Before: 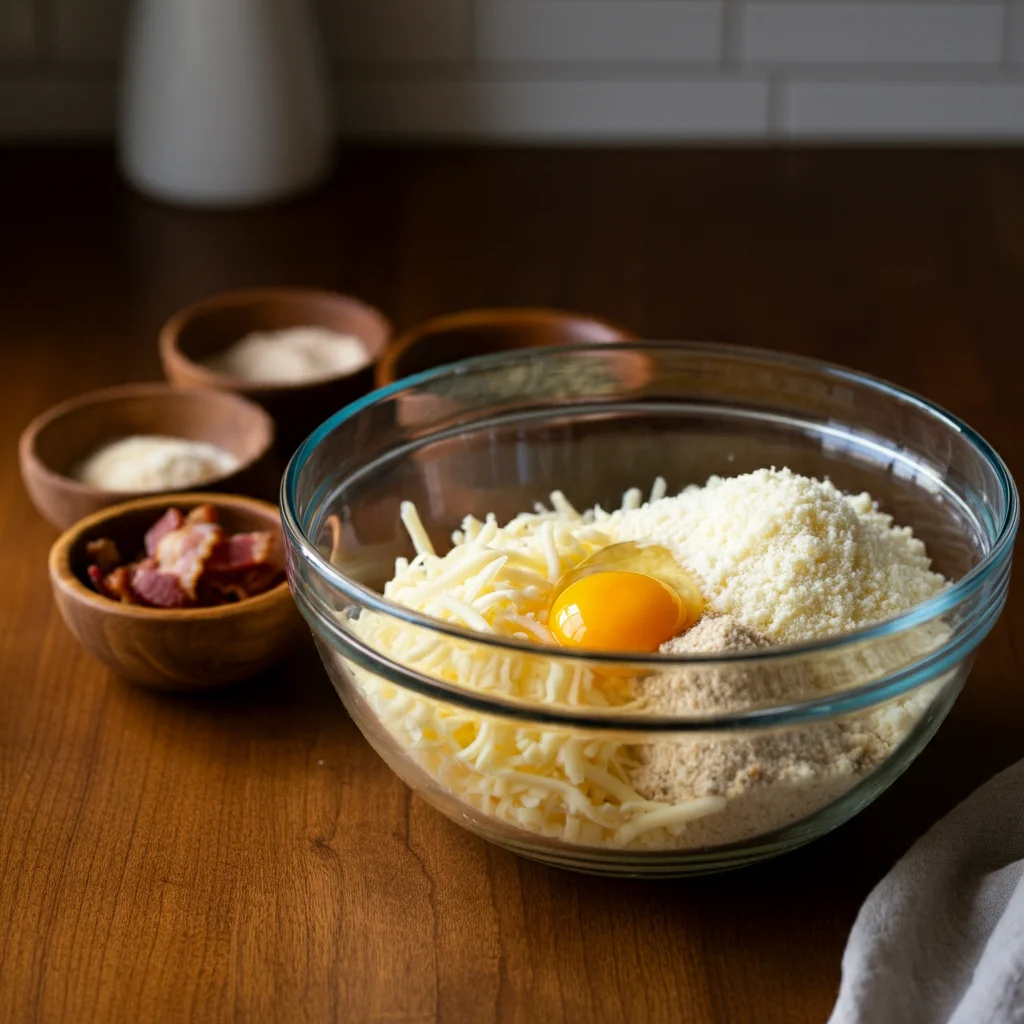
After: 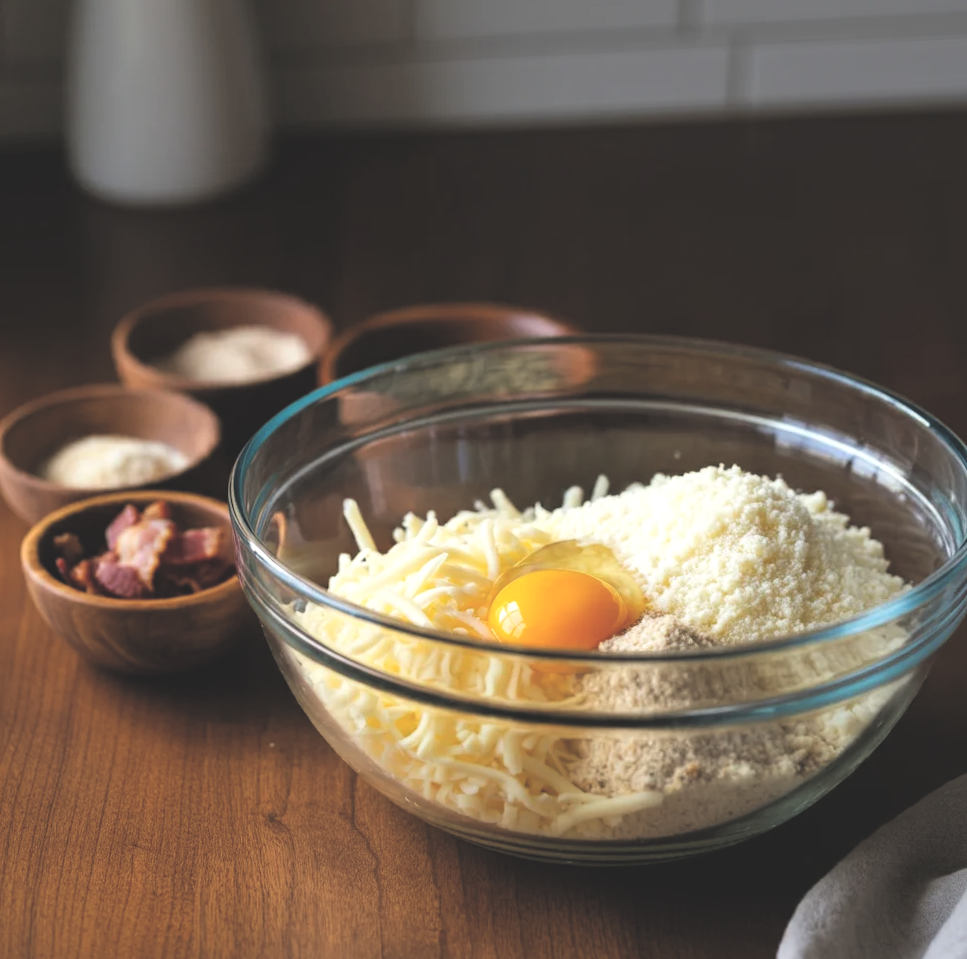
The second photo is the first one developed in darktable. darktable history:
rgb levels: levels [[0.029, 0.461, 0.922], [0, 0.5, 1], [0, 0.5, 1]]
exposure: black level correction -0.041, exposure 0.064 EV, compensate highlight preservation false
rotate and perspective: rotation 0.062°, lens shift (vertical) 0.115, lens shift (horizontal) -0.133, crop left 0.047, crop right 0.94, crop top 0.061, crop bottom 0.94
